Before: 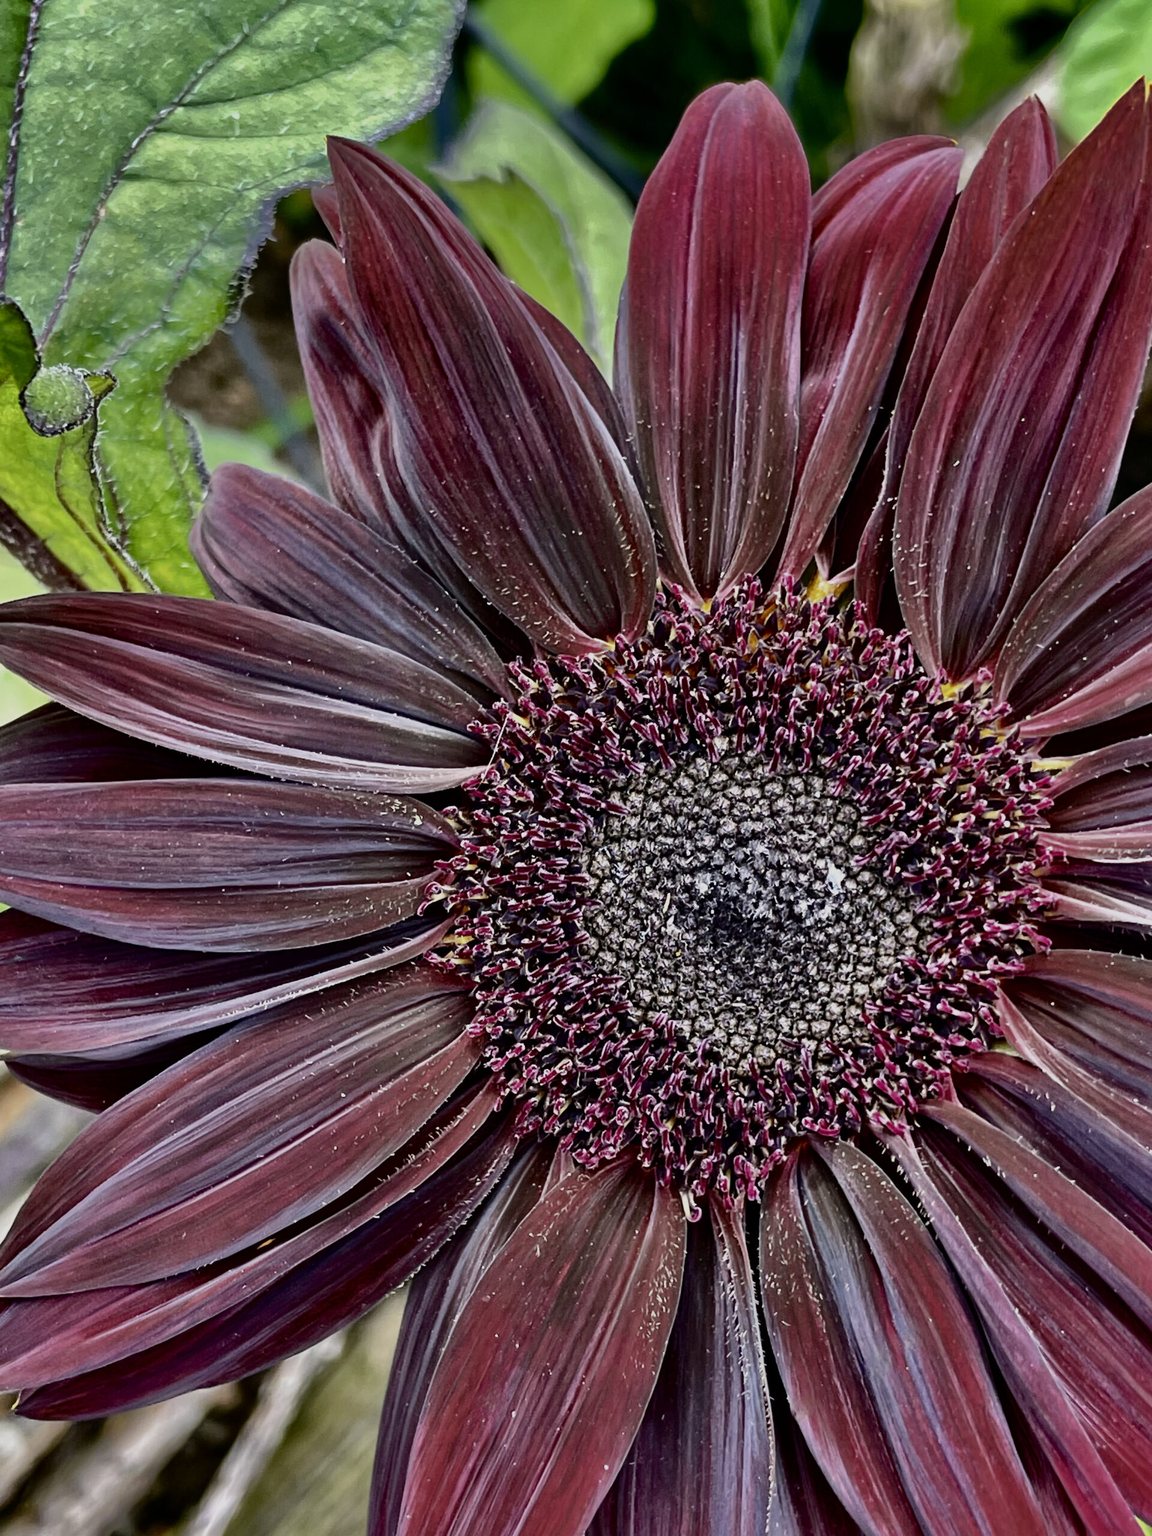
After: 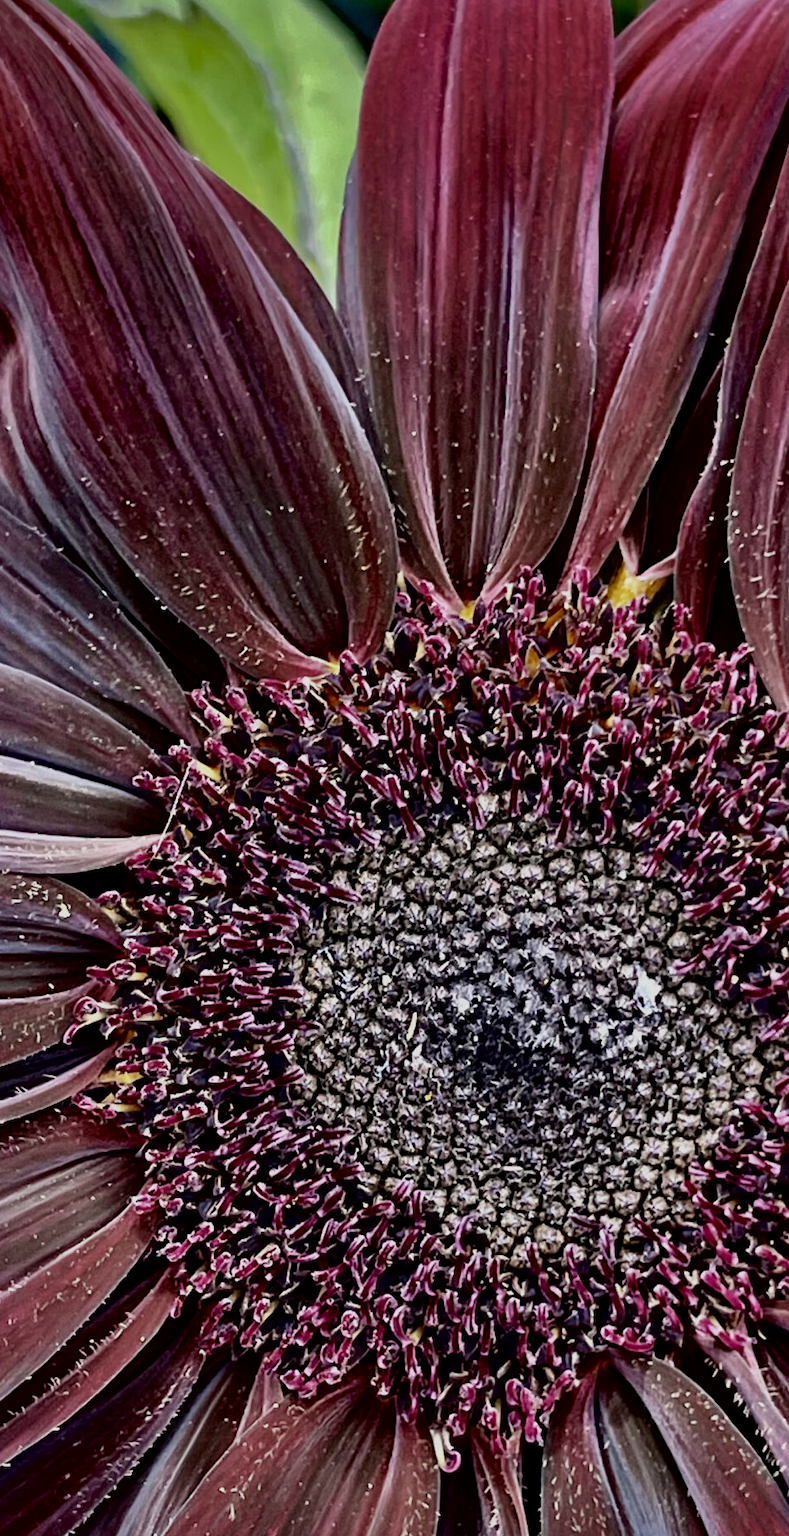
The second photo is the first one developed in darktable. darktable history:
exposure: black level correction 0.005, exposure 0.004 EV, compensate exposure bias true, compensate highlight preservation false
velvia: on, module defaults
crop: left 32.297%, top 11.007%, right 18.637%, bottom 17.43%
contrast brightness saturation: saturation -0.165
